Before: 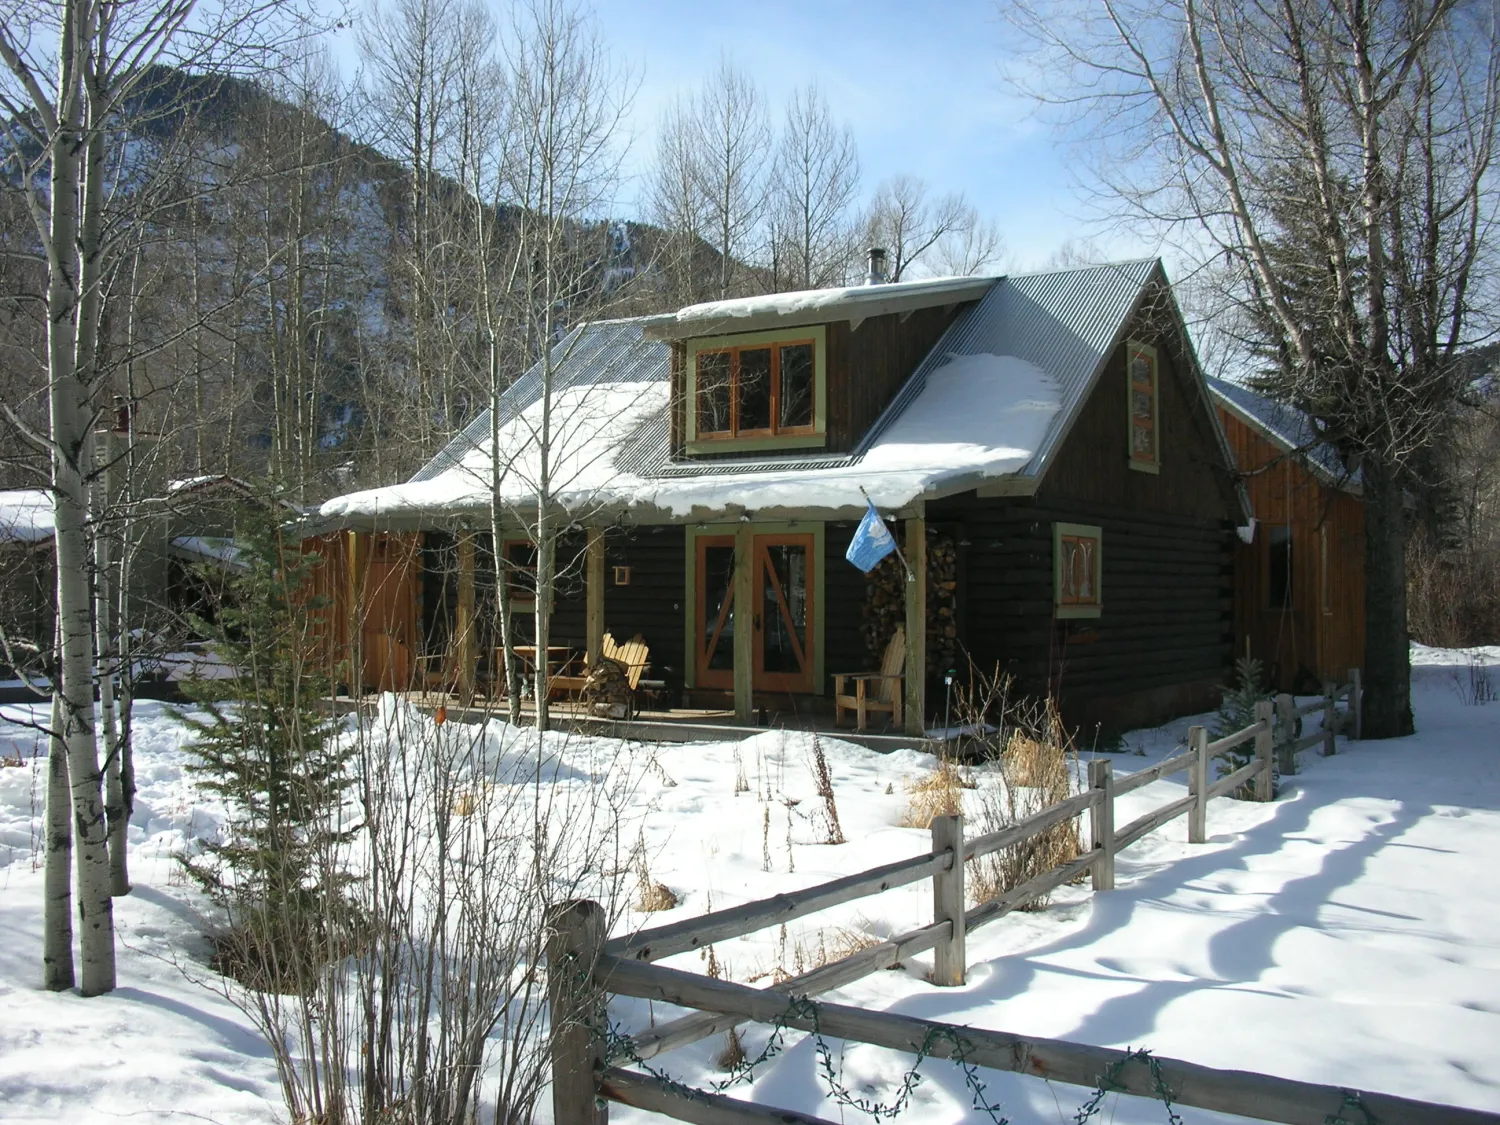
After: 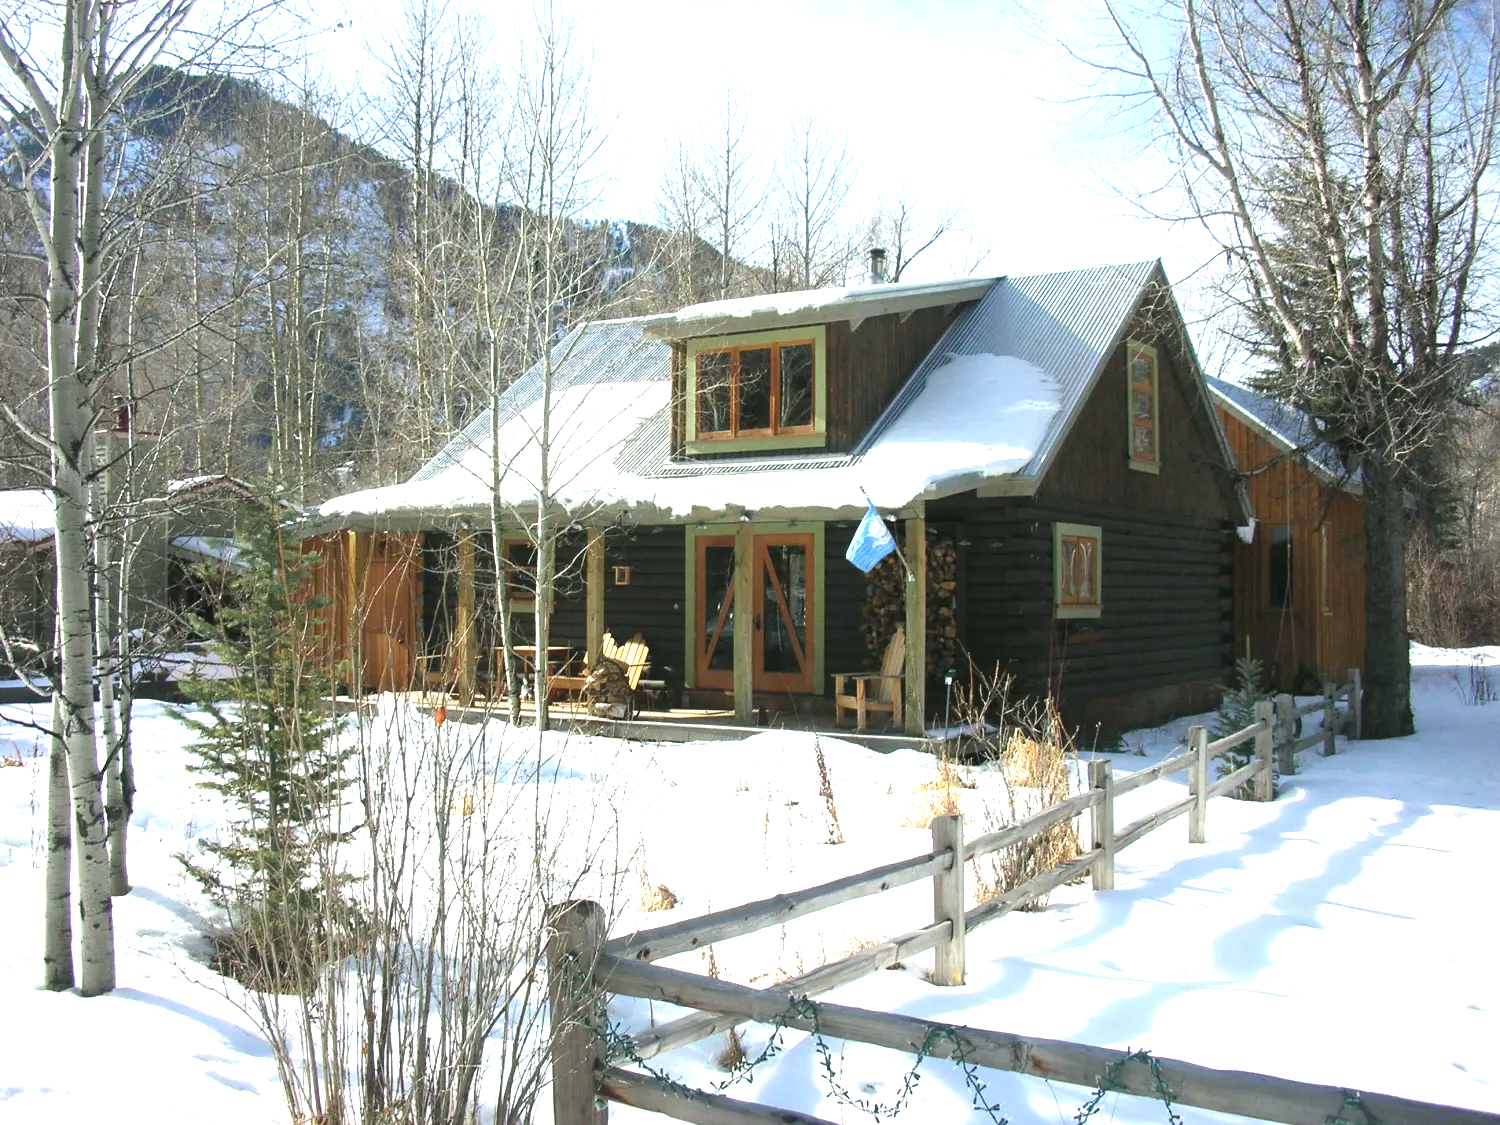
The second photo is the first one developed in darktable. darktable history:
exposure: black level correction 0, exposure 1.391 EV, compensate highlight preservation false
